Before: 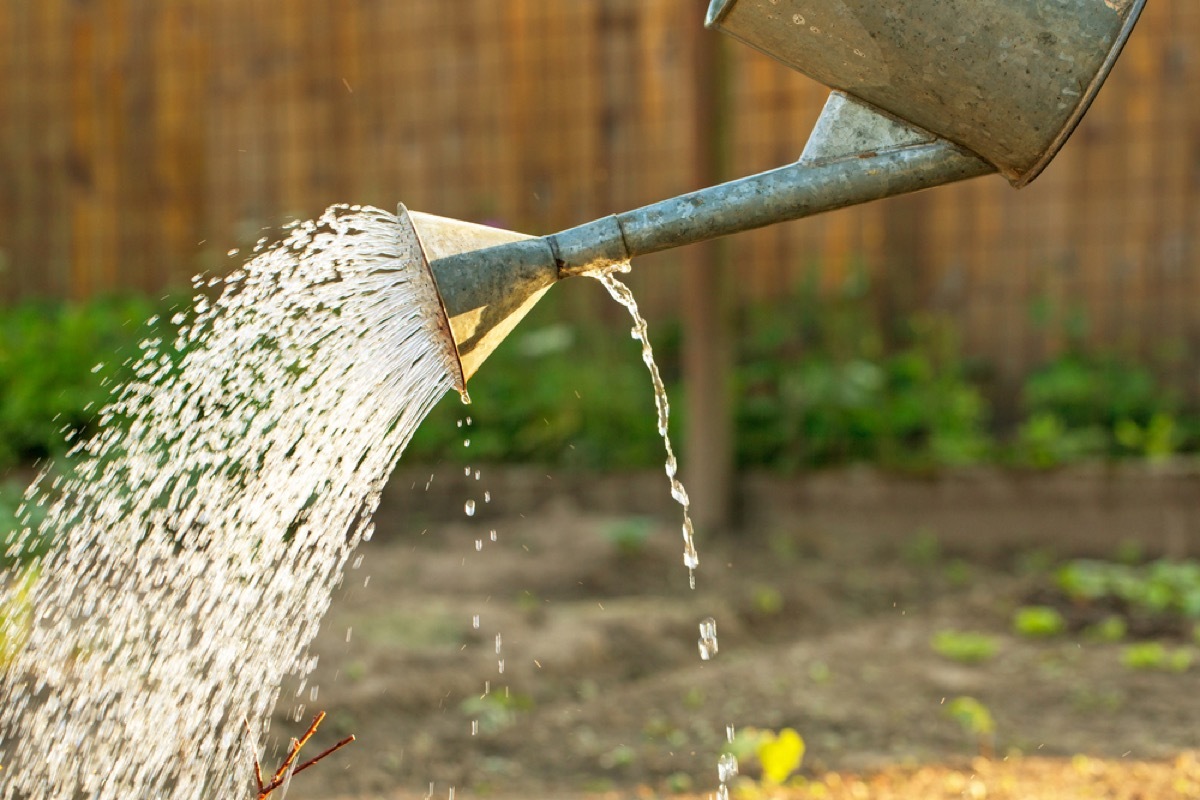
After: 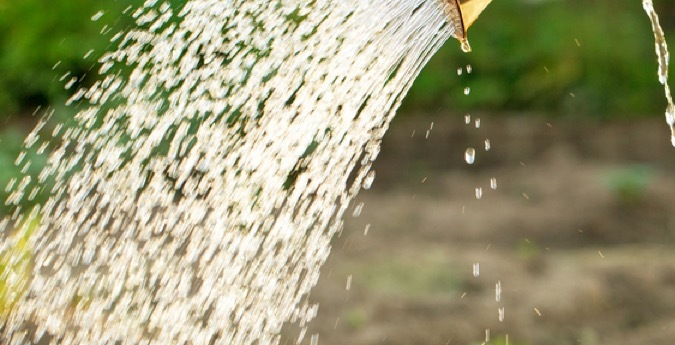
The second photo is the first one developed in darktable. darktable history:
crop: top 44.068%, right 43.712%, bottom 12.736%
